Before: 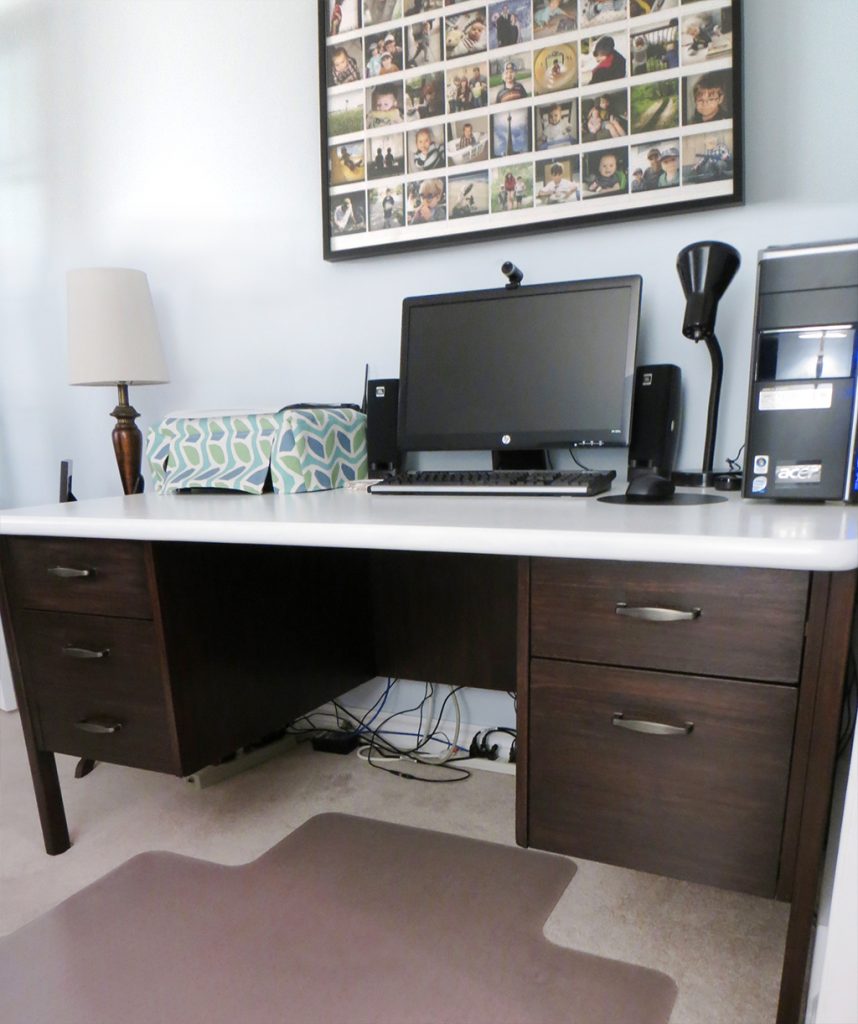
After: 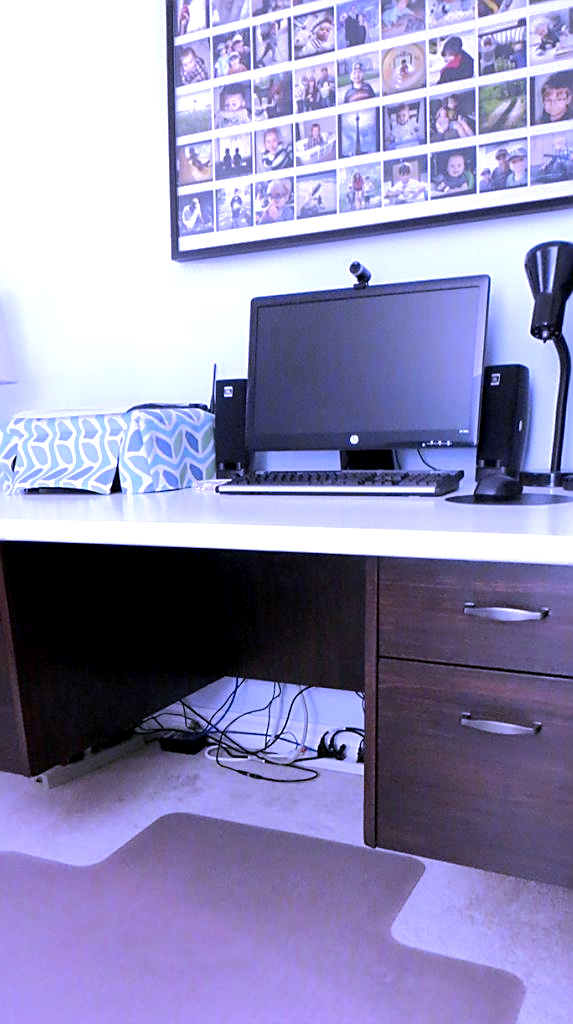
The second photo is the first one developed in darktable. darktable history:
base curve: curves: ch0 [(0, 0) (0.235, 0.266) (0.503, 0.496) (0.786, 0.72) (1, 1)]
crop and rotate: left 17.732%, right 15.423%
sharpen: on, module defaults
white balance: red 0.98, blue 1.61
exposure: black level correction 0.003, exposure 0.383 EV, compensate highlight preservation false
